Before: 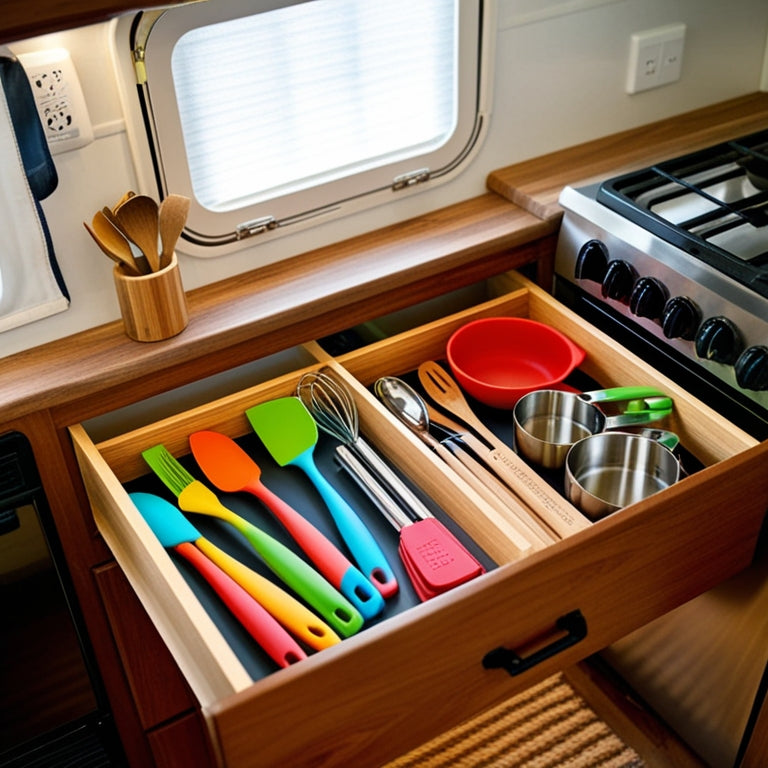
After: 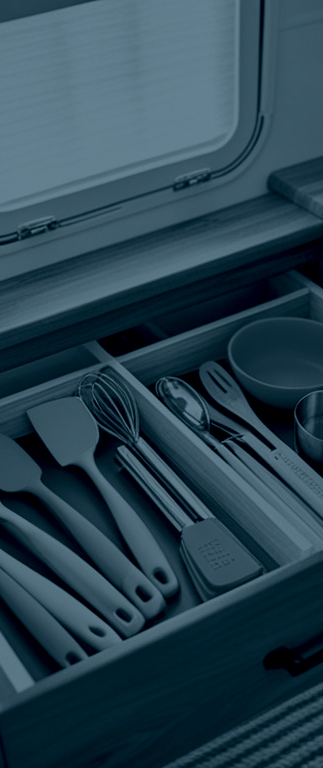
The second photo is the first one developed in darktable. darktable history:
crop: left 28.583%, right 29.231%
local contrast: highlights 100%, shadows 100%, detail 120%, midtone range 0.2
colorize: hue 194.4°, saturation 29%, source mix 61.75%, lightness 3.98%, version 1
color balance: input saturation 134.34%, contrast -10.04%, contrast fulcrum 19.67%, output saturation 133.51%
